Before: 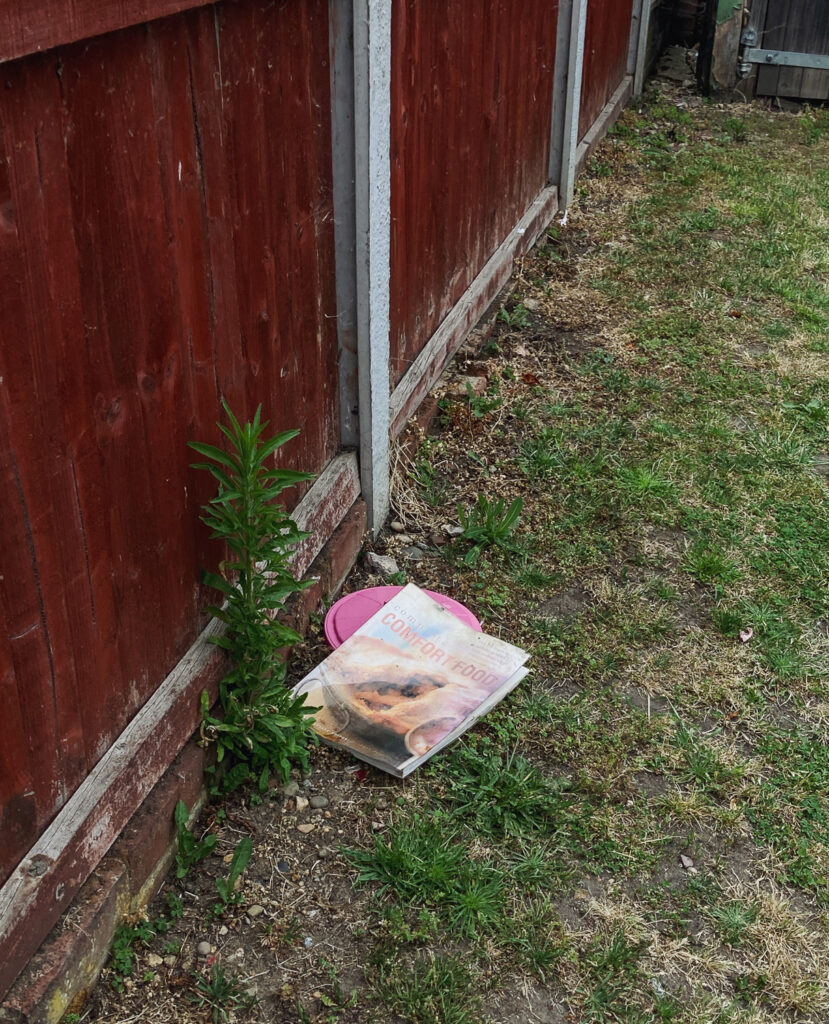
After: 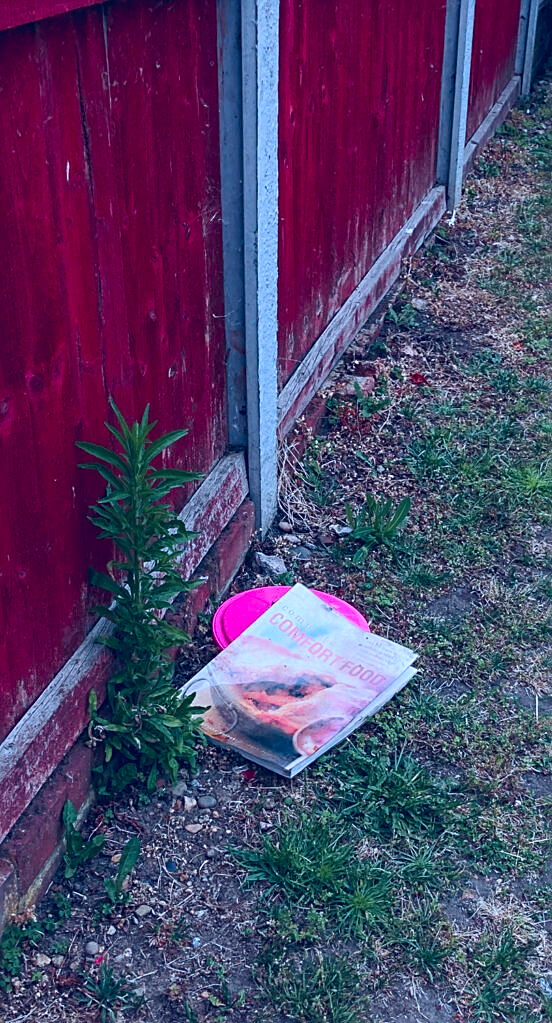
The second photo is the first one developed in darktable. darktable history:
sharpen: on, module defaults
crop and rotate: left 13.537%, right 19.796%
tone curve: curves: ch1 [(0, 0) (0.108, 0.197) (0.5, 0.5) (0.681, 0.885) (1, 1)]; ch2 [(0, 0) (0.28, 0.151) (1, 1)], color space Lab, independent channels
